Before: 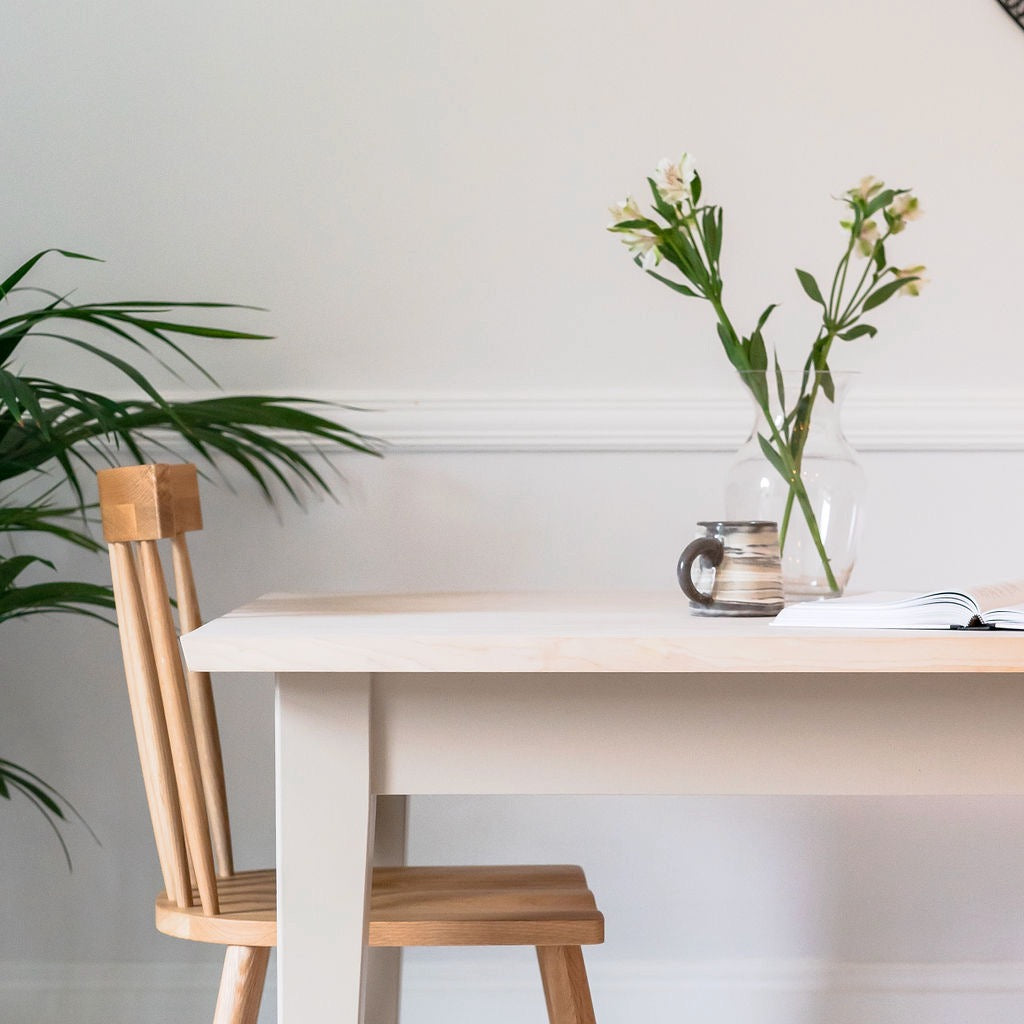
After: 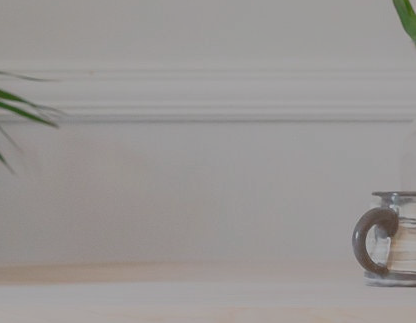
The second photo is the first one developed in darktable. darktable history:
shadows and highlights: shadows 59.57, highlights -59.73
contrast brightness saturation: contrast -0.151, brightness 0.048, saturation -0.121
crop: left 31.809%, top 32.289%, right 27.499%, bottom 36.108%
exposure: black level correction 0.009, exposure -0.611 EV, compensate highlight preservation false
